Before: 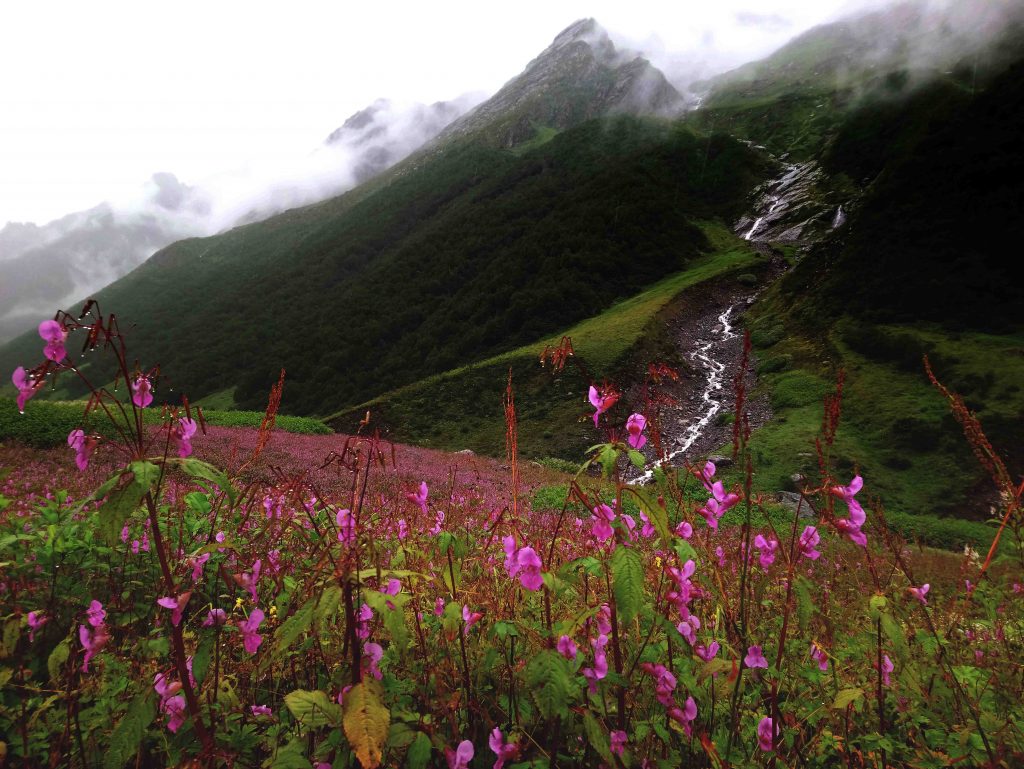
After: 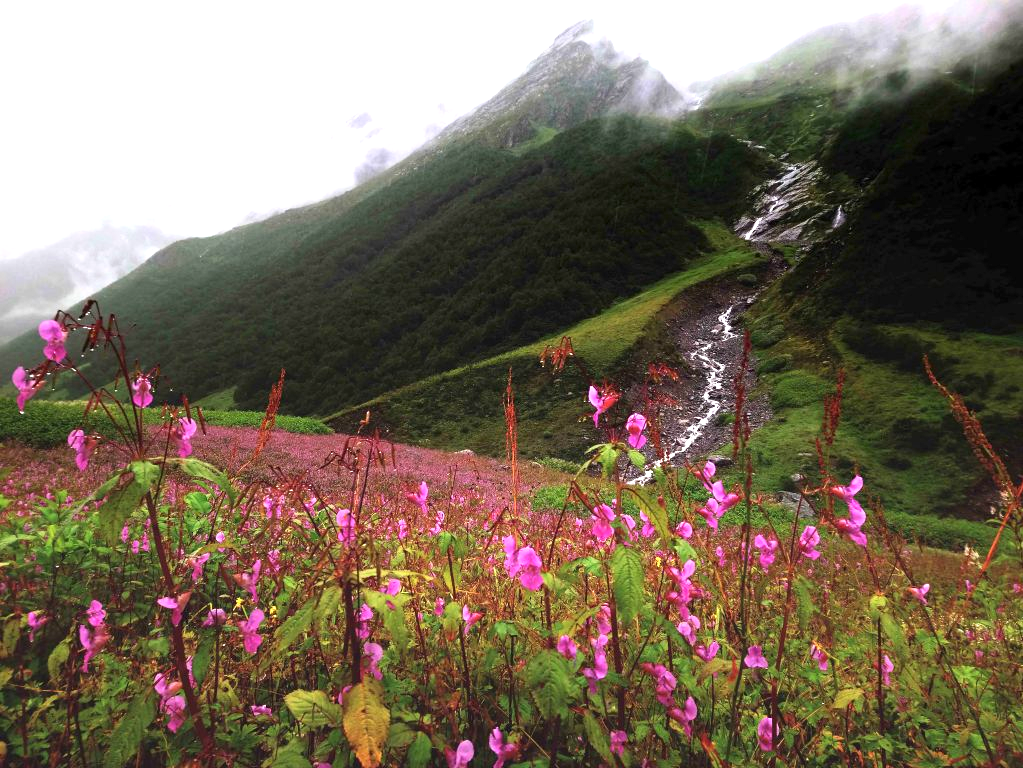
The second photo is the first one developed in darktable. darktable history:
exposure: exposure 1 EV, compensate exposure bias true, compensate highlight preservation false
crop: left 0.001%
tone curve: curves: ch0 [(0, 0) (0.003, 0.003) (0.011, 0.012) (0.025, 0.026) (0.044, 0.046) (0.069, 0.072) (0.1, 0.104) (0.136, 0.141) (0.177, 0.184) (0.224, 0.233) (0.277, 0.288) (0.335, 0.348) (0.399, 0.414) (0.468, 0.486) (0.543, 0.564) (0.623, 0.647) (0.709, 0.736) (0.801, 0.831) (0.898, 0.921) (1, 1)], color space Lab, independent channels, preserve colors none
